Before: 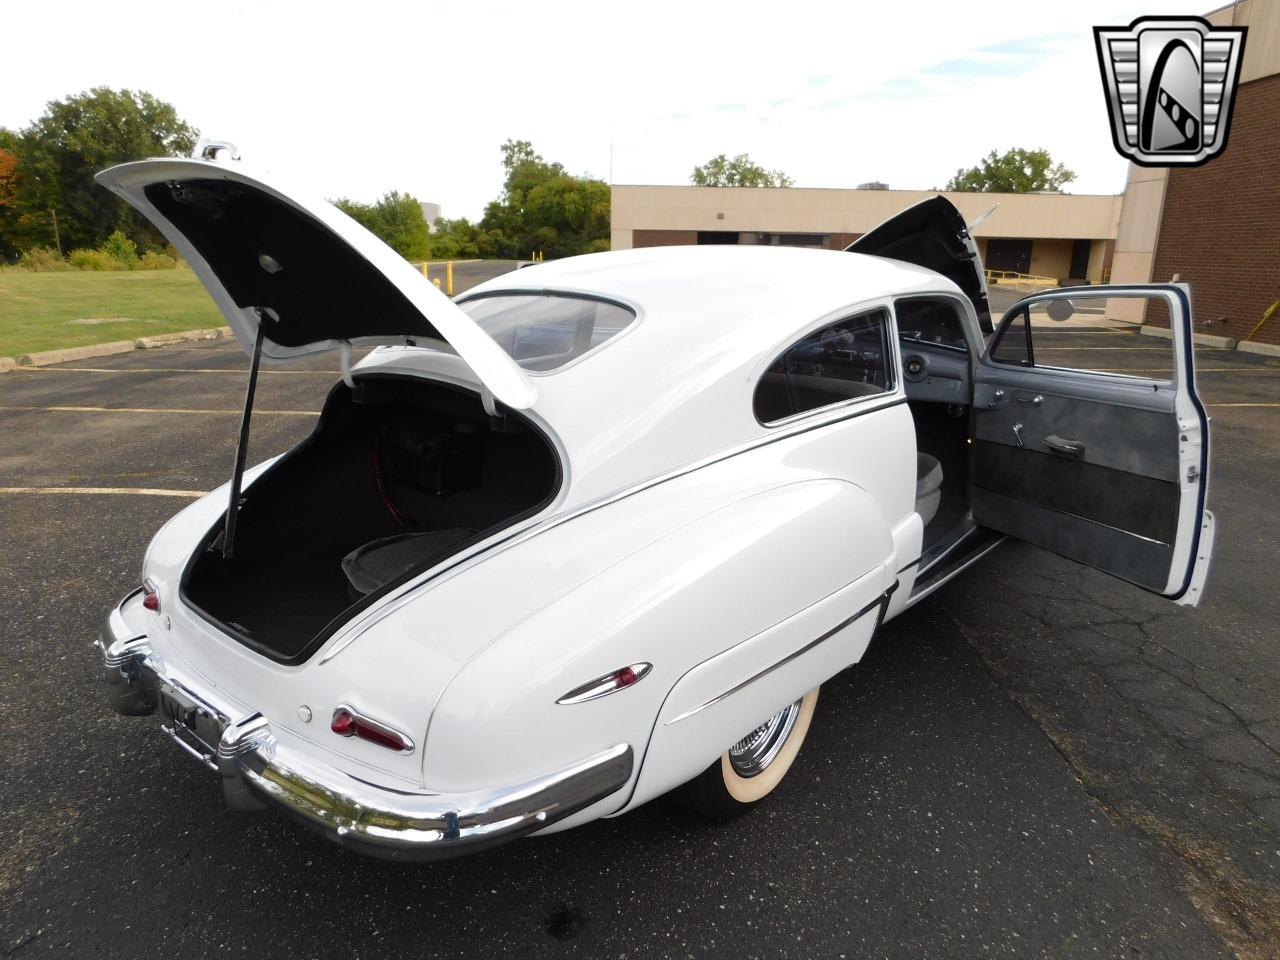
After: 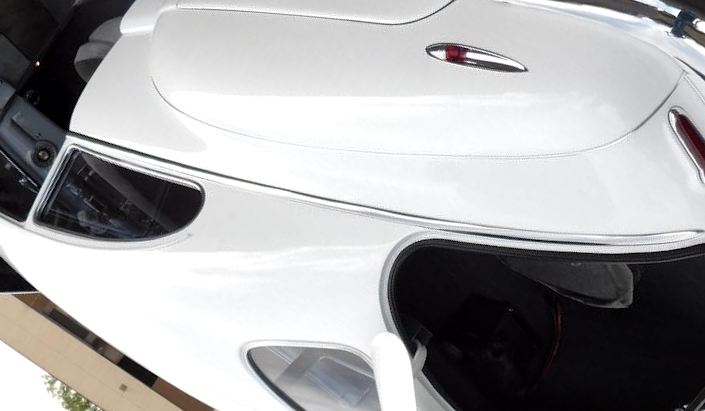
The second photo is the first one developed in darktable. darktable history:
crop and rotate: angle 146.89°, left 9.13%, top 15.651%, right 4.511%, bottom 17.169%
local contrast: mode bilateral grid, contrast 25, coarseness 61, detail 152%, midtone range 0.2
